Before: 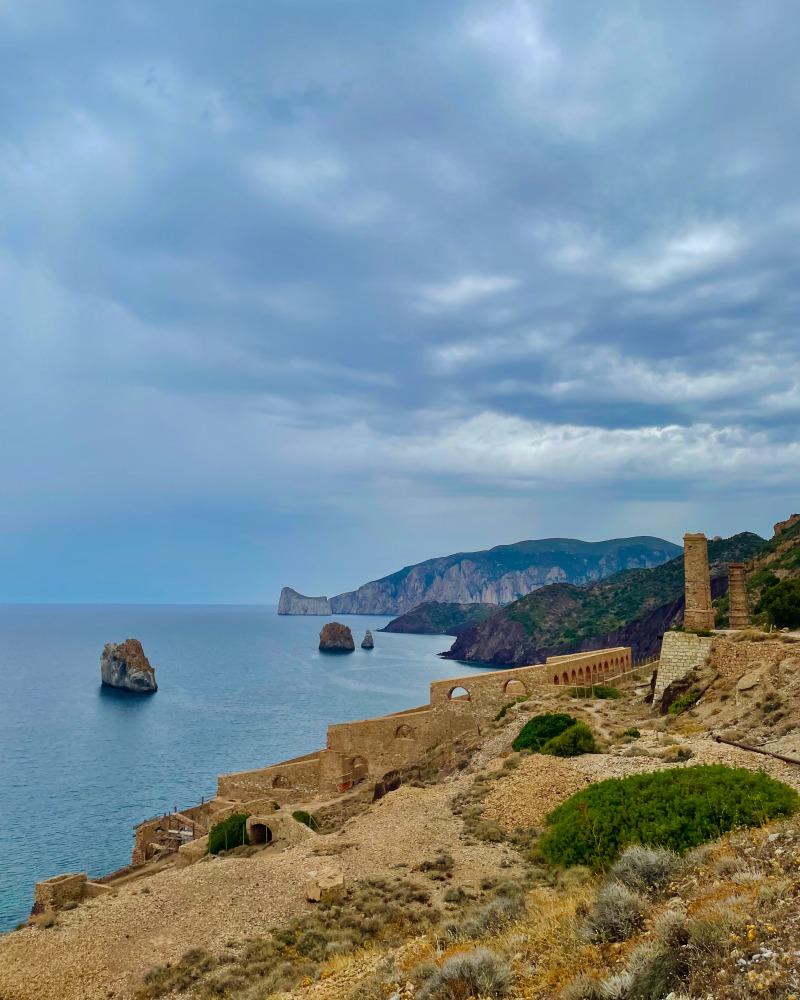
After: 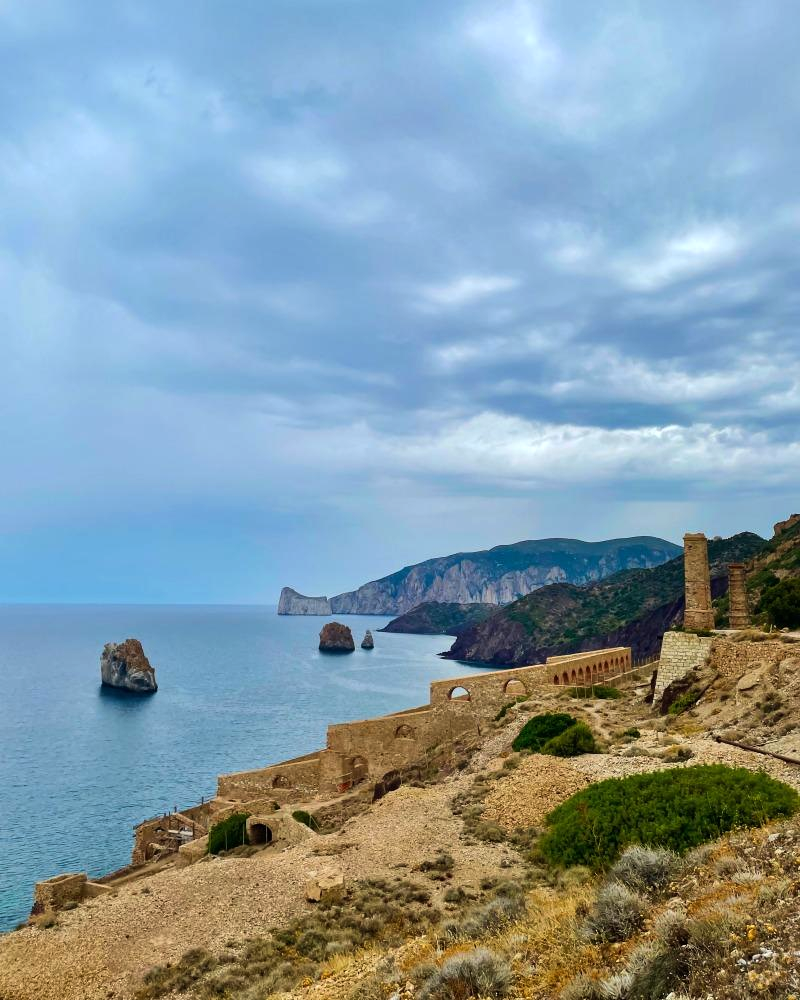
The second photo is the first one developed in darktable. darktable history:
tone equalizer: -8 EV -0.422 EV, -7 EV -0.378 EV, -6 EV -0.317 EV, -5 EV -0.244 EV, -3 EV 0.224 EV, -2 EV 0.361 EV, -1 EV 0.371 EV, +0 EV 0.396 EV, edges refinement/feathering 500, mask exposure compensation -1.57 EV, preserve details no
